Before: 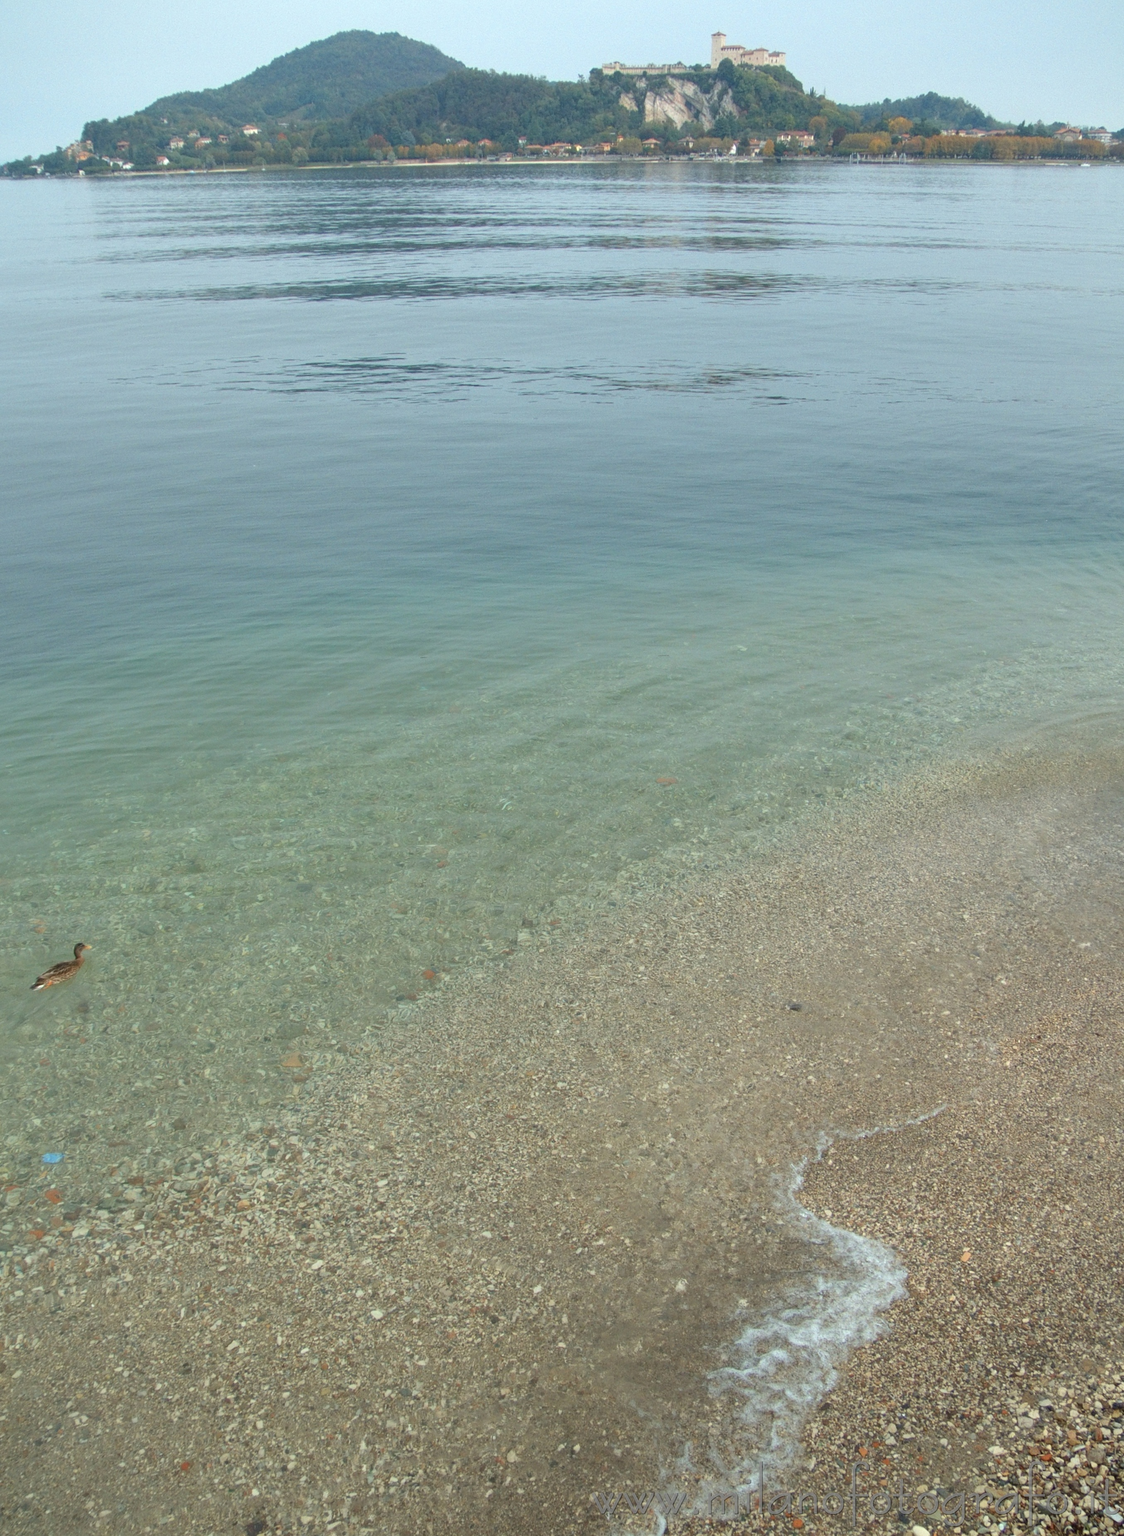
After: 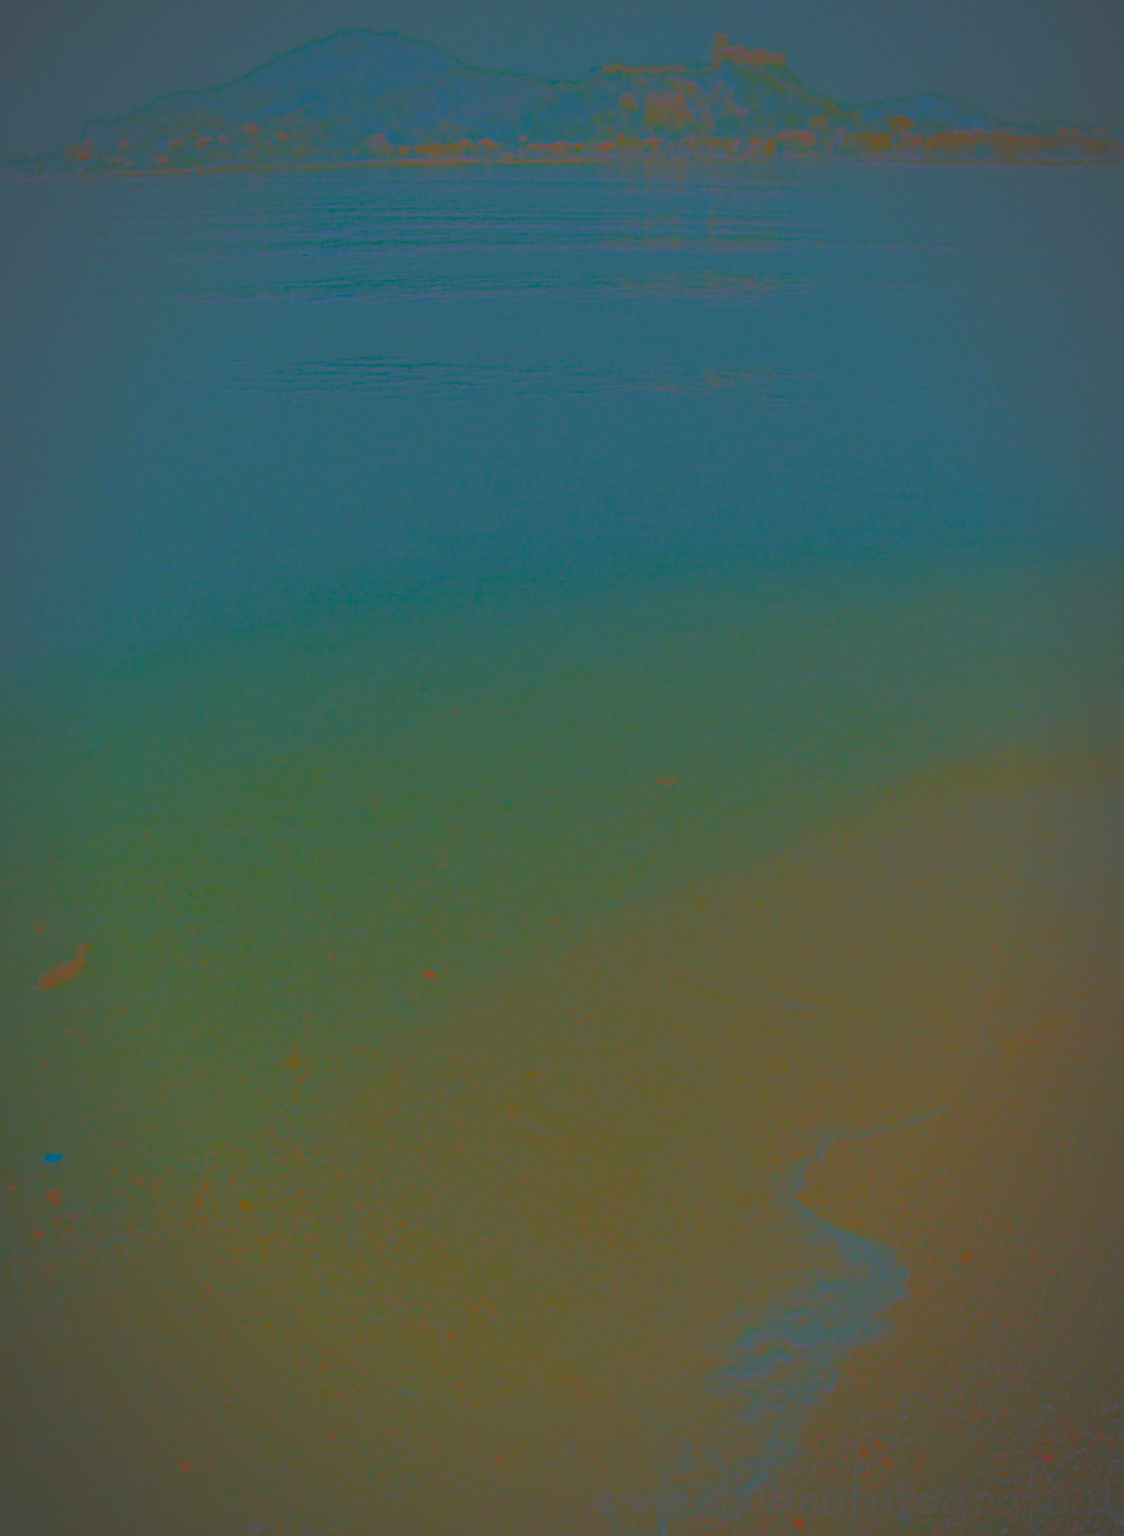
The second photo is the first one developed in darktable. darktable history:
sharpen: on, module defaults
contrast brightness saturation: contrast -0.983, brightness -0.17, saturation 0.753
vignetting: fall-off radius 70.38%, brightness -0.439, saturation -0.688, automatic ratio true
